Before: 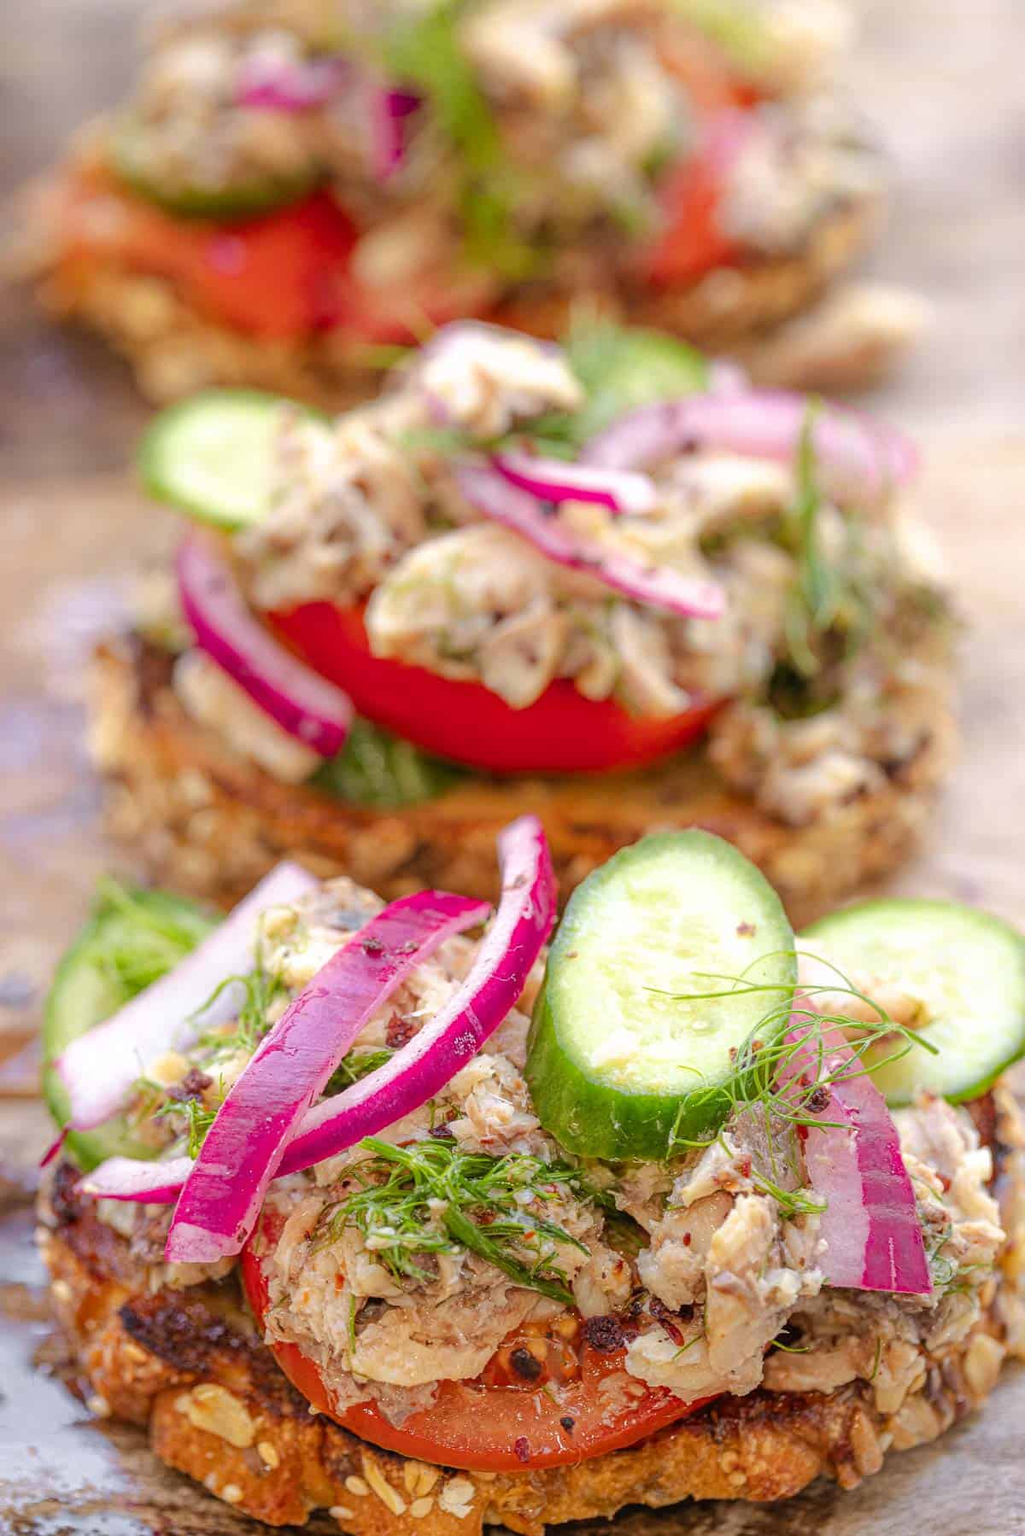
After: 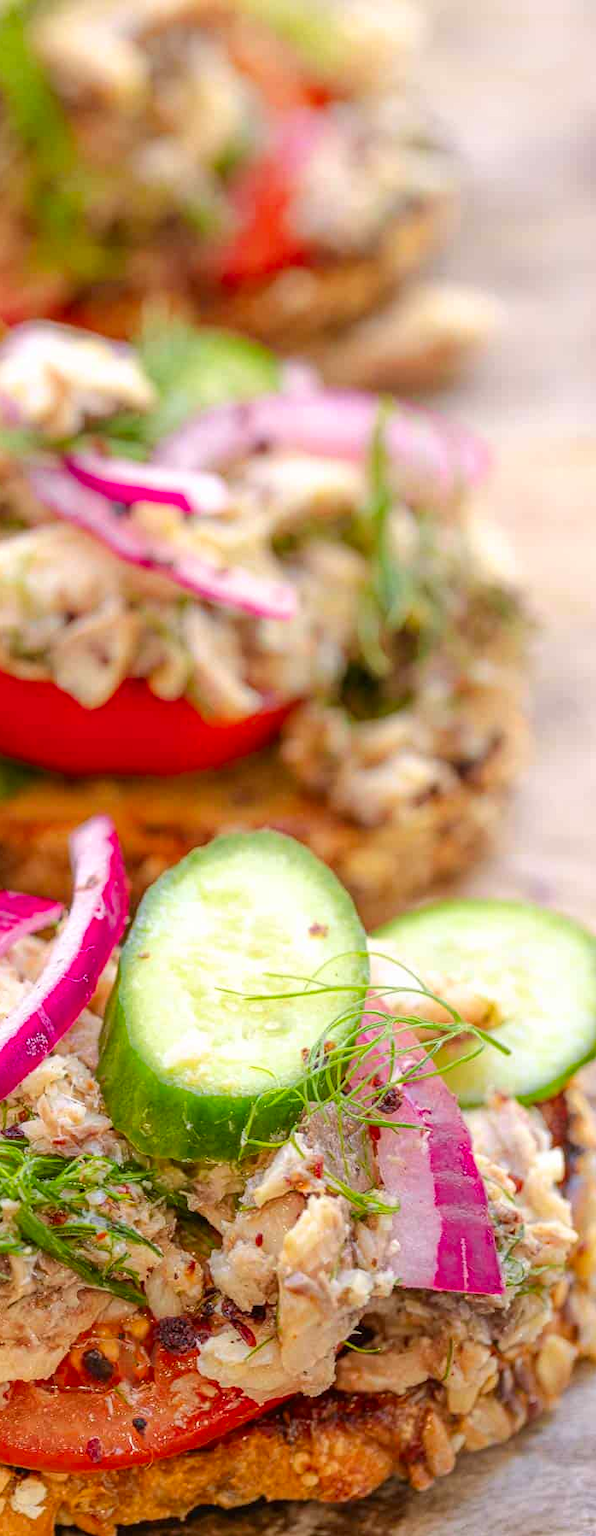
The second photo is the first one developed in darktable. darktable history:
contrast brightness saturation: contrast 0.08, saturation 0.203
crop: left 41.831%
